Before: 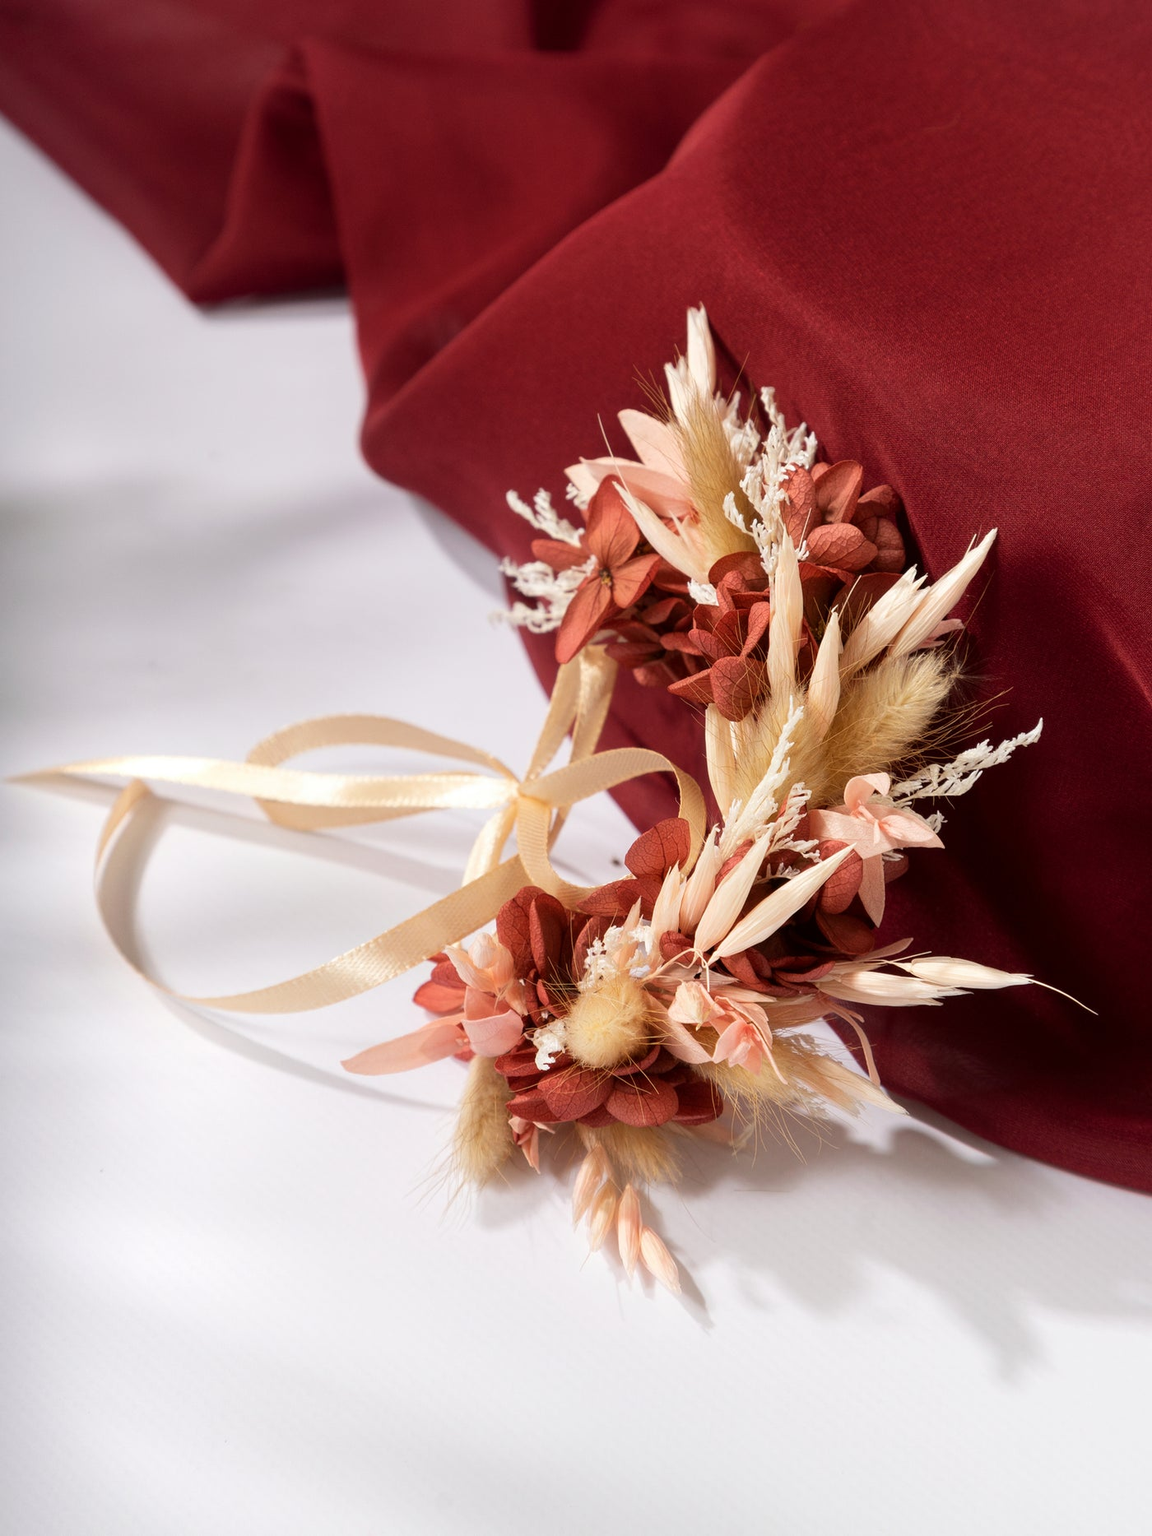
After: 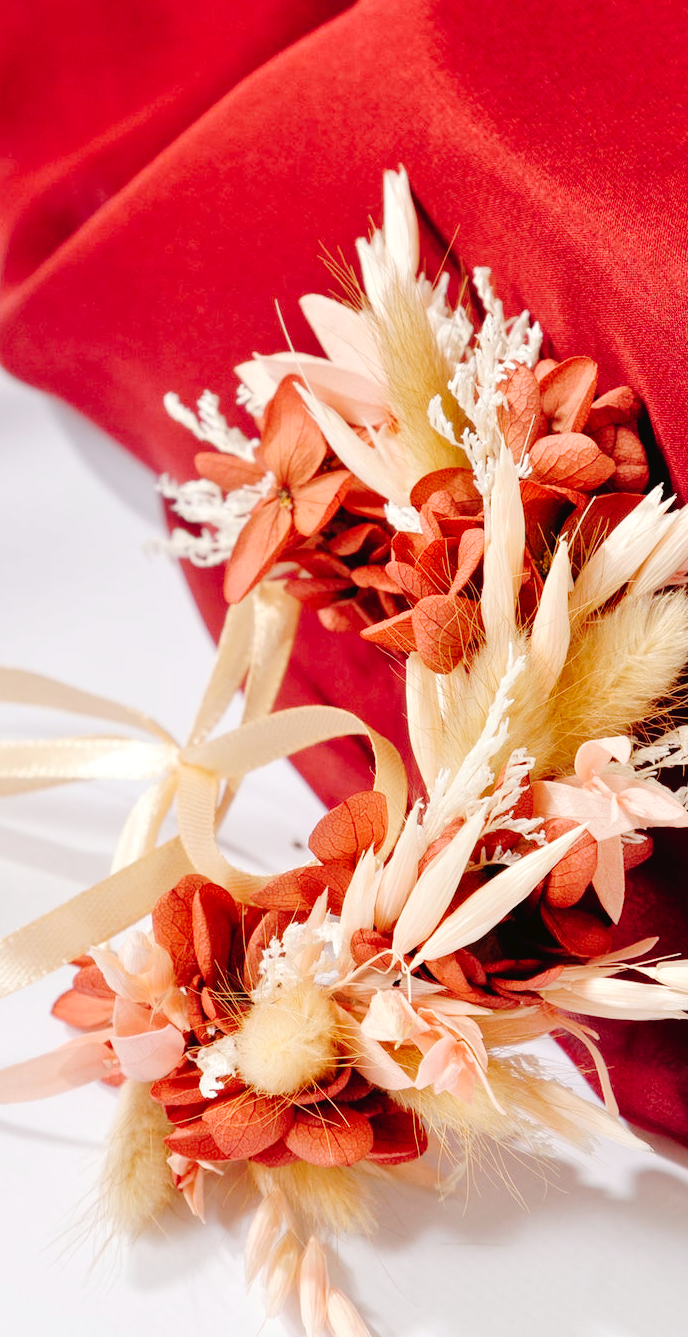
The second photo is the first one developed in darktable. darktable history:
tone curve: curves: ch0 [(0, 0) (0.003, 0.019) (0.011, 0.021) (0.025, 0.023) (0.044, 0.026) (0.069, 0.037) (0.1, 0.059) (0.136, 0.088) (0.177, 0.138) (0.224, 0.199) (0.277, 0.279) (0.335, 0.376) (0.399, 0.481) (0.468, 0.581) (0.543, 0.658) (0.623, 0.735) (0.709, 0.8) (0.801, 0.861) (0.898, 0.928) (1, 1)], preserve colors none
tone equalizer: -7 EV 0.143 EV, -6 EV 0.621 EV, -5 EV 1.15 EV, -4 EV 1.29 EV, -3 EV 1.12 EV, -2 EV 0.6 EV, -1 EV 0.153 EV, mask exposure compensation -0.504 EV
crop: left 32.218%, top 10.923%, right 18.621%, bottom 17.413%
